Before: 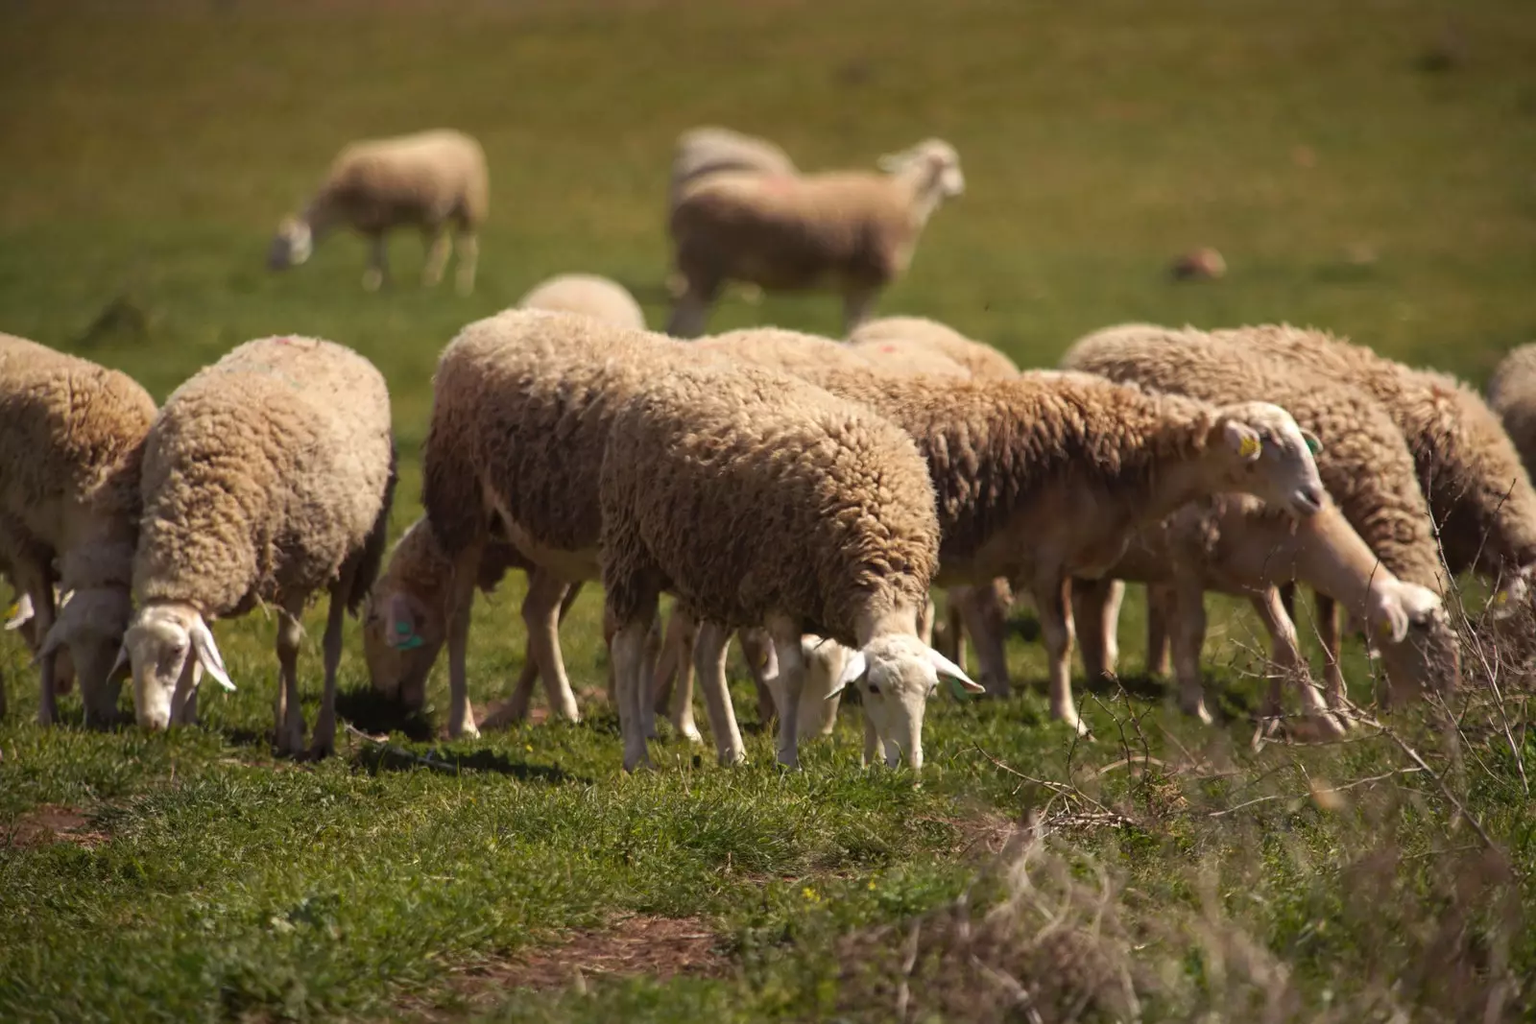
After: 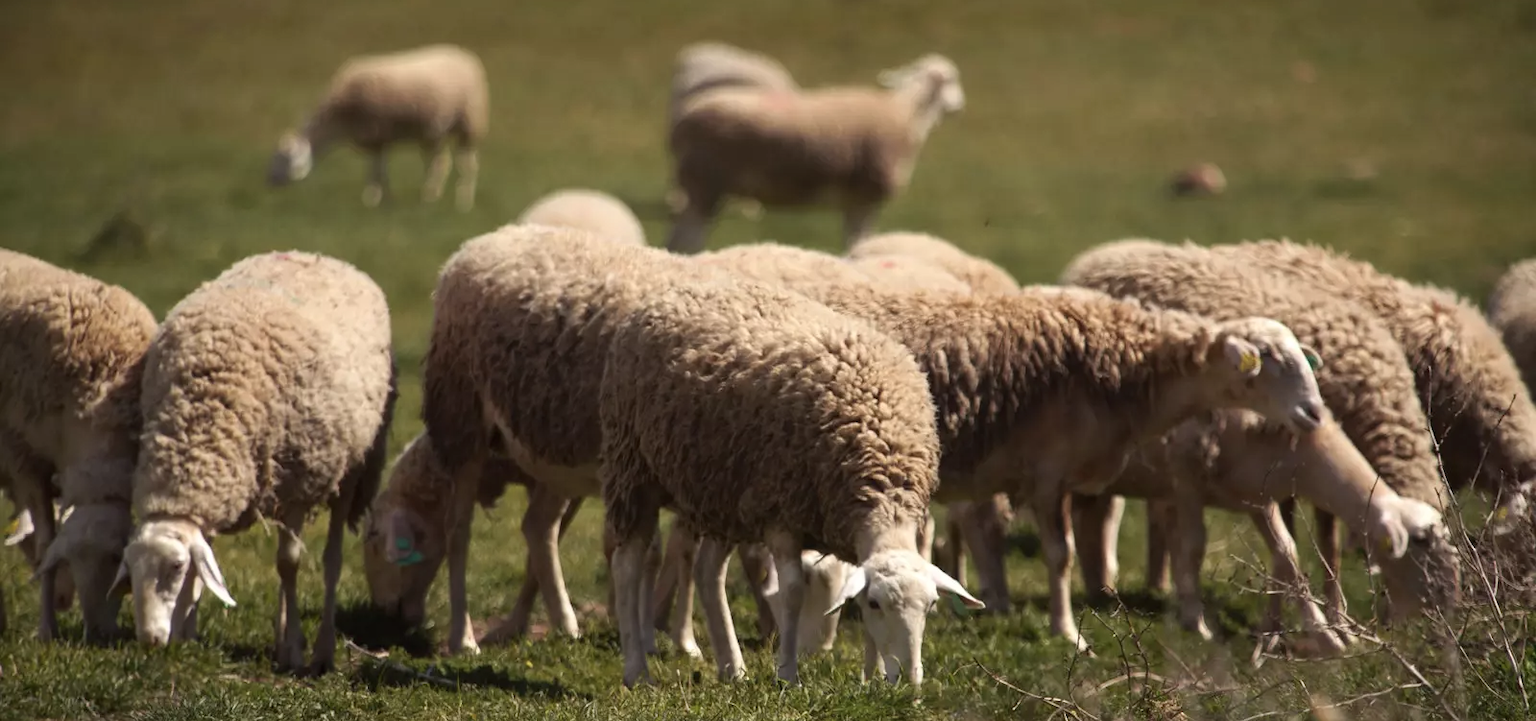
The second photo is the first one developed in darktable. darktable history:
contrast brightness saturation: contrast 0.106, saturation -0.179
crop and rotate: top 8.271%, bottom 21.178%
